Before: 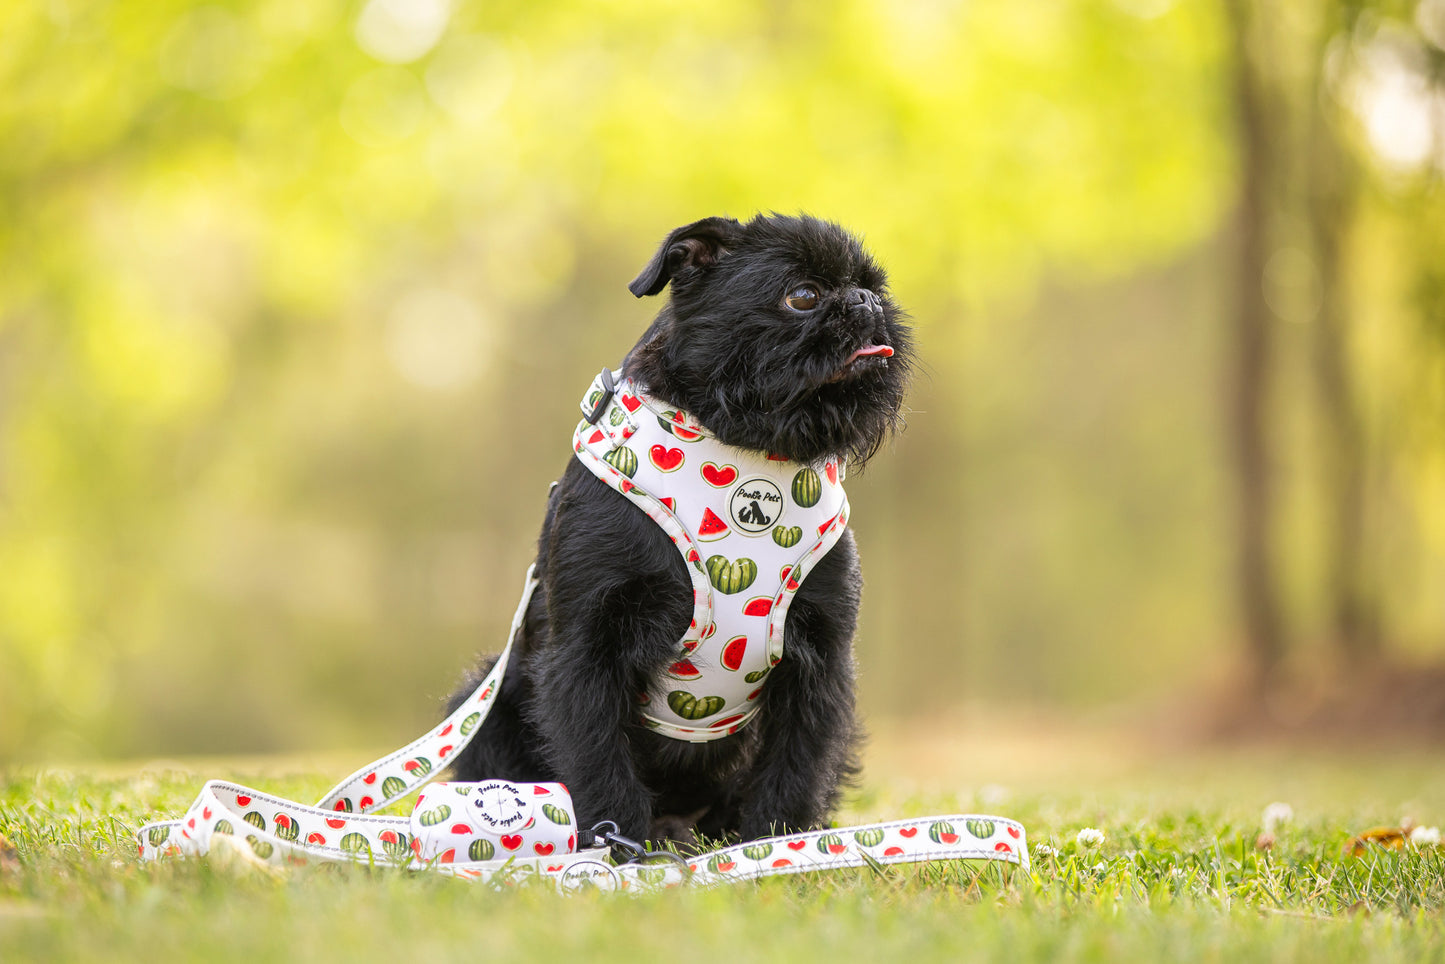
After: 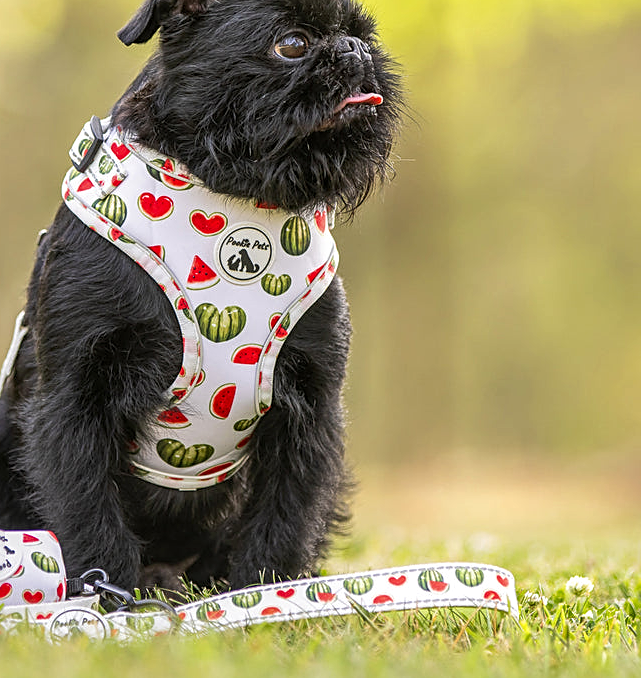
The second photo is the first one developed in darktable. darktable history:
sharpen: on, module defaults
crop: left 35.432%, top 26.233%, right 20.145%, bottom 3.432%
local contrast: on, module defaults
